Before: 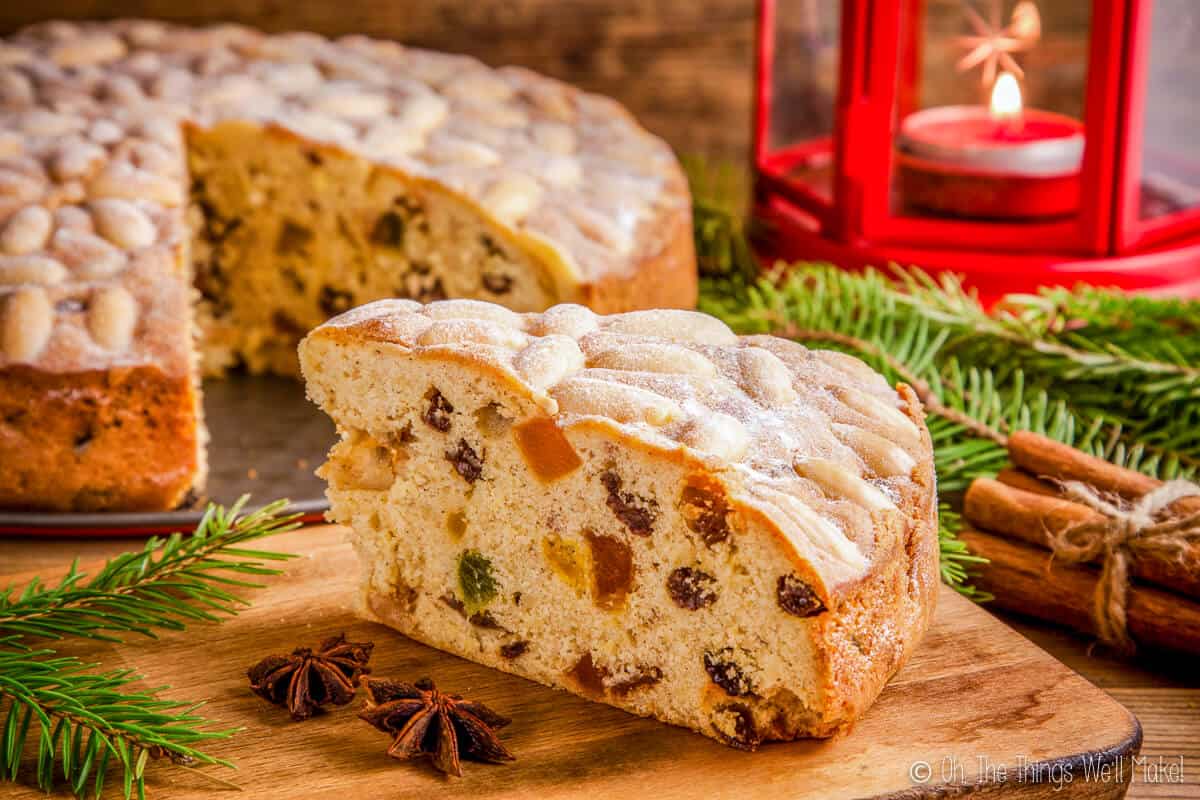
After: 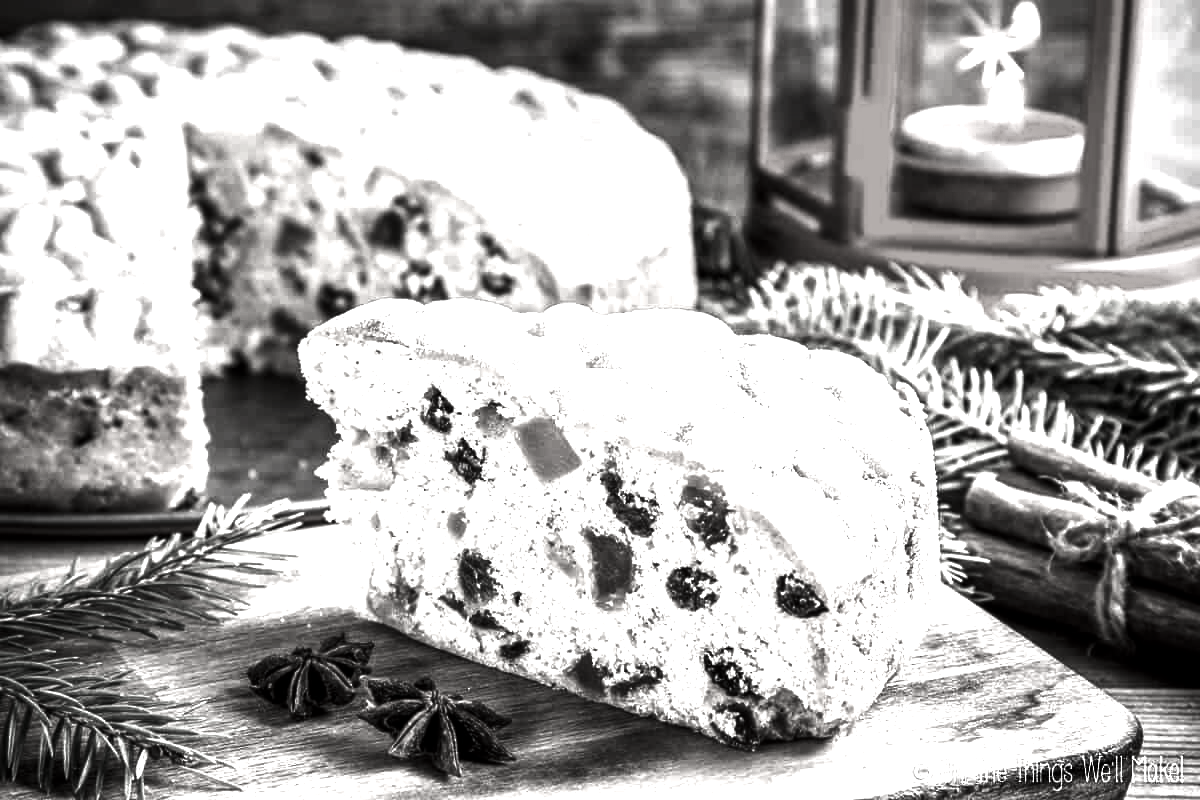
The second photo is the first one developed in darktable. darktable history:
exposure: black level correction 0.001, exposure 1.64 EV, compensate highlight preservation false
contrast brightness saturation: contrast -0.028, brightness -0.591, saturation -0.983
